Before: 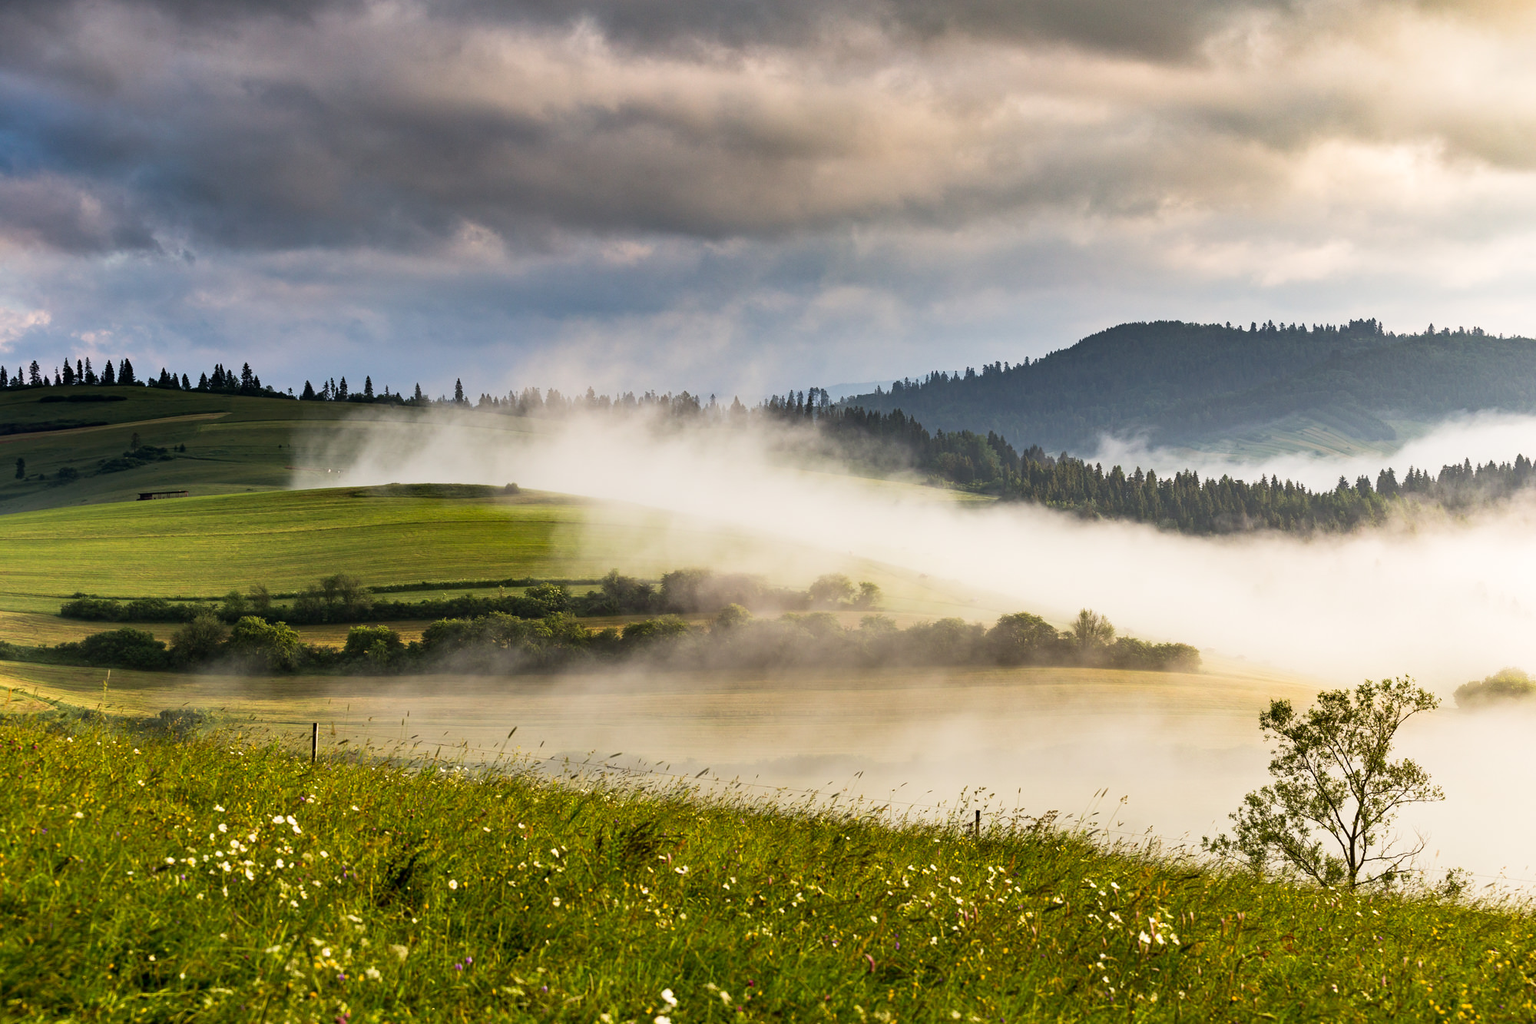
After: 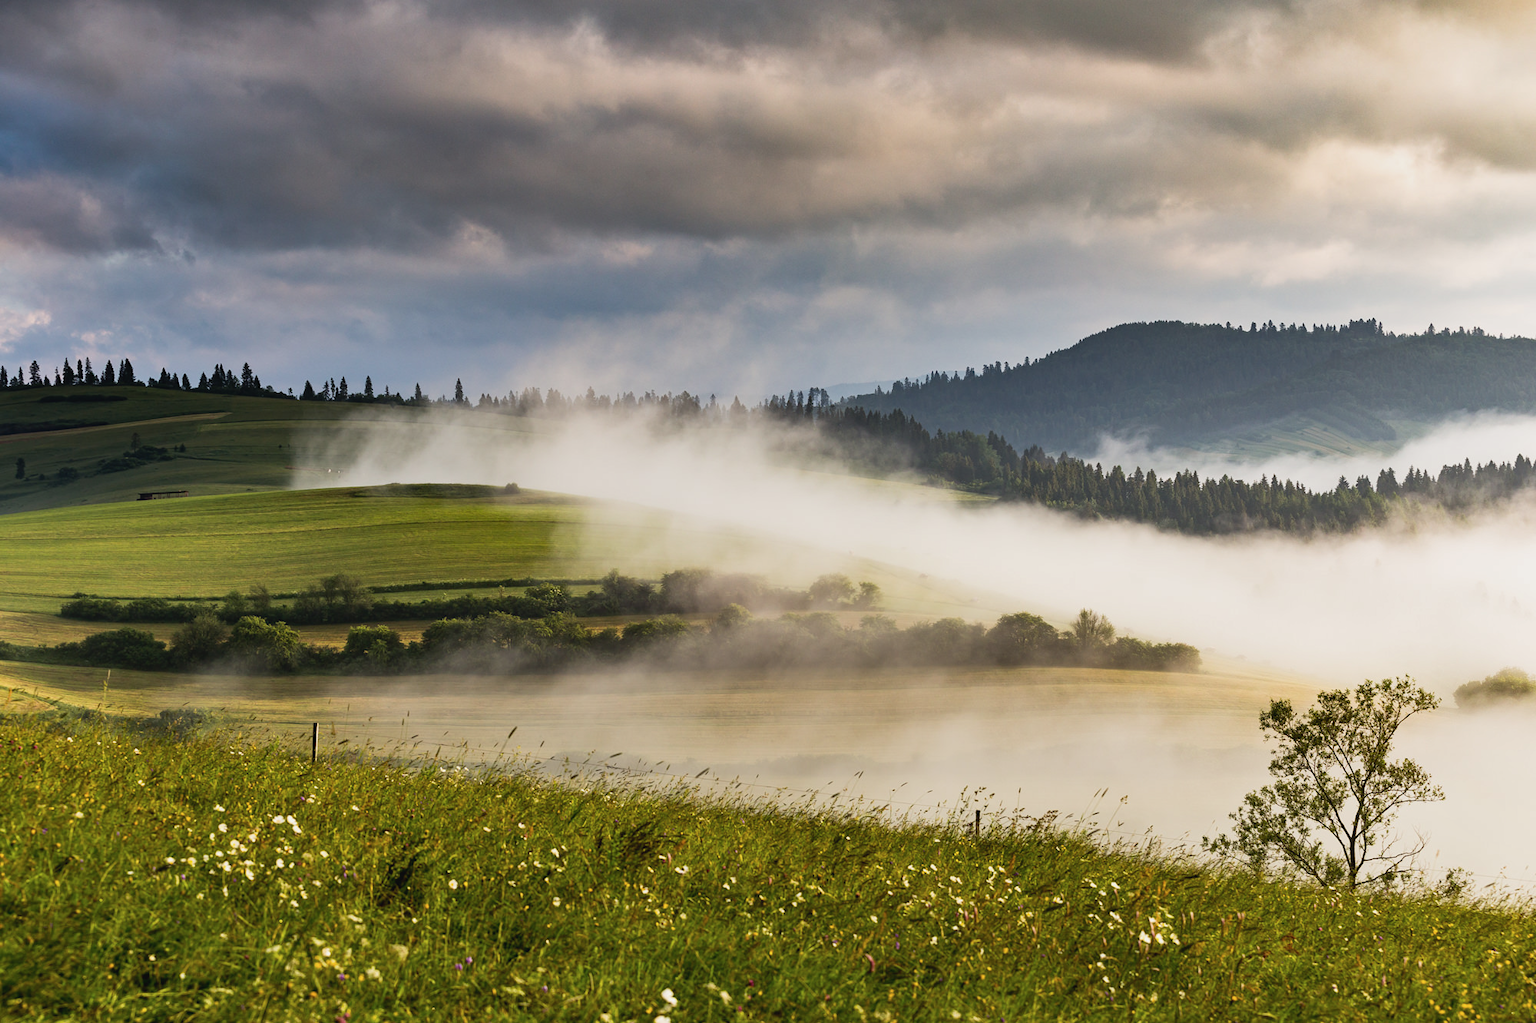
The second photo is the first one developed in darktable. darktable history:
contrast brightness saturation: contrast -0.08, brightness -0.04, saturation -0.11
shadows and highlights: shadows 29.32, highlights -29.32, low approximation 0.01, soften with gaussian
